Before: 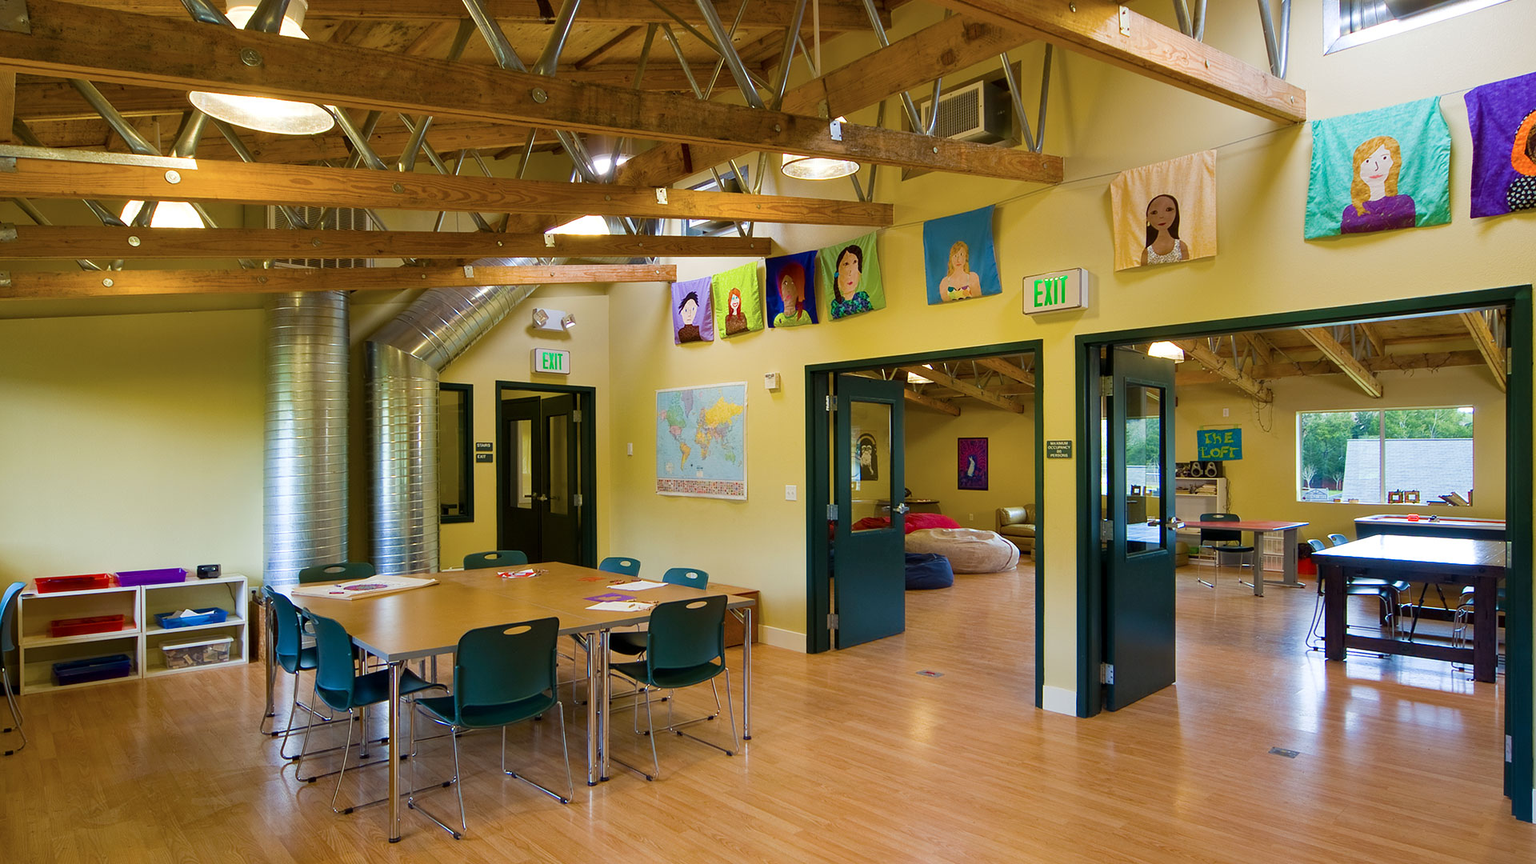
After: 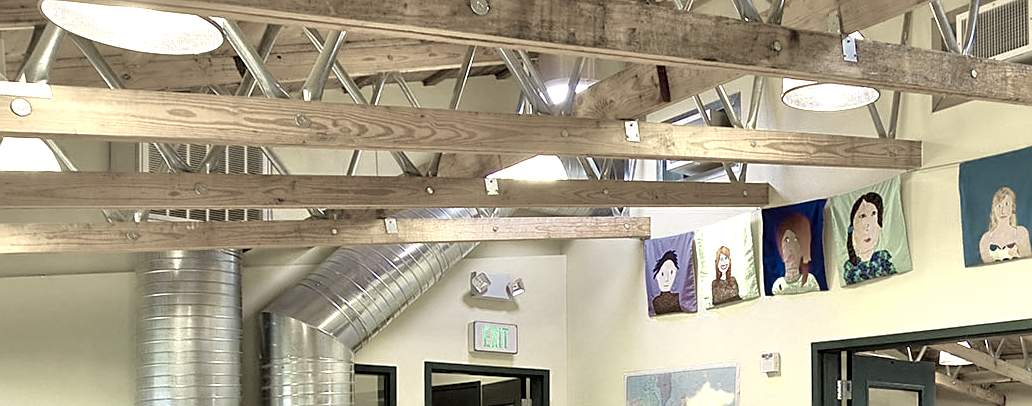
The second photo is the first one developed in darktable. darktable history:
tone equalizer: -7 EV 0.158 EV, -6 EV 0.623 EV, -5 EV 1.13 EV, -4 EV 1.3 EV, -3 EV 1.18 EV, -2 EV 0.6 EV, -1 EV 0.151 EV
sharpen: on, module defaults
crop: left 10.159%, top 10.577%, right 36.054%, bottom 51.825%
shadows and highlights: radius 335.45, shadows 65.07, highlights 4.69, compress 87.52%, soften with gaussian
color zones: curves: ch0 [(0.25, 0.667) (0.758, 0.368)]; ch1 [(0.215, 0.245) (0.761, 0.373)]; ch2 [(0.247, 0.554) (0.761, 0.436)]
local contrast: highlights 102%, shadows 99%, detail 120%, midtone range 0.2
contrast brightness saturation: contrast 0.105, saturation -0.294
